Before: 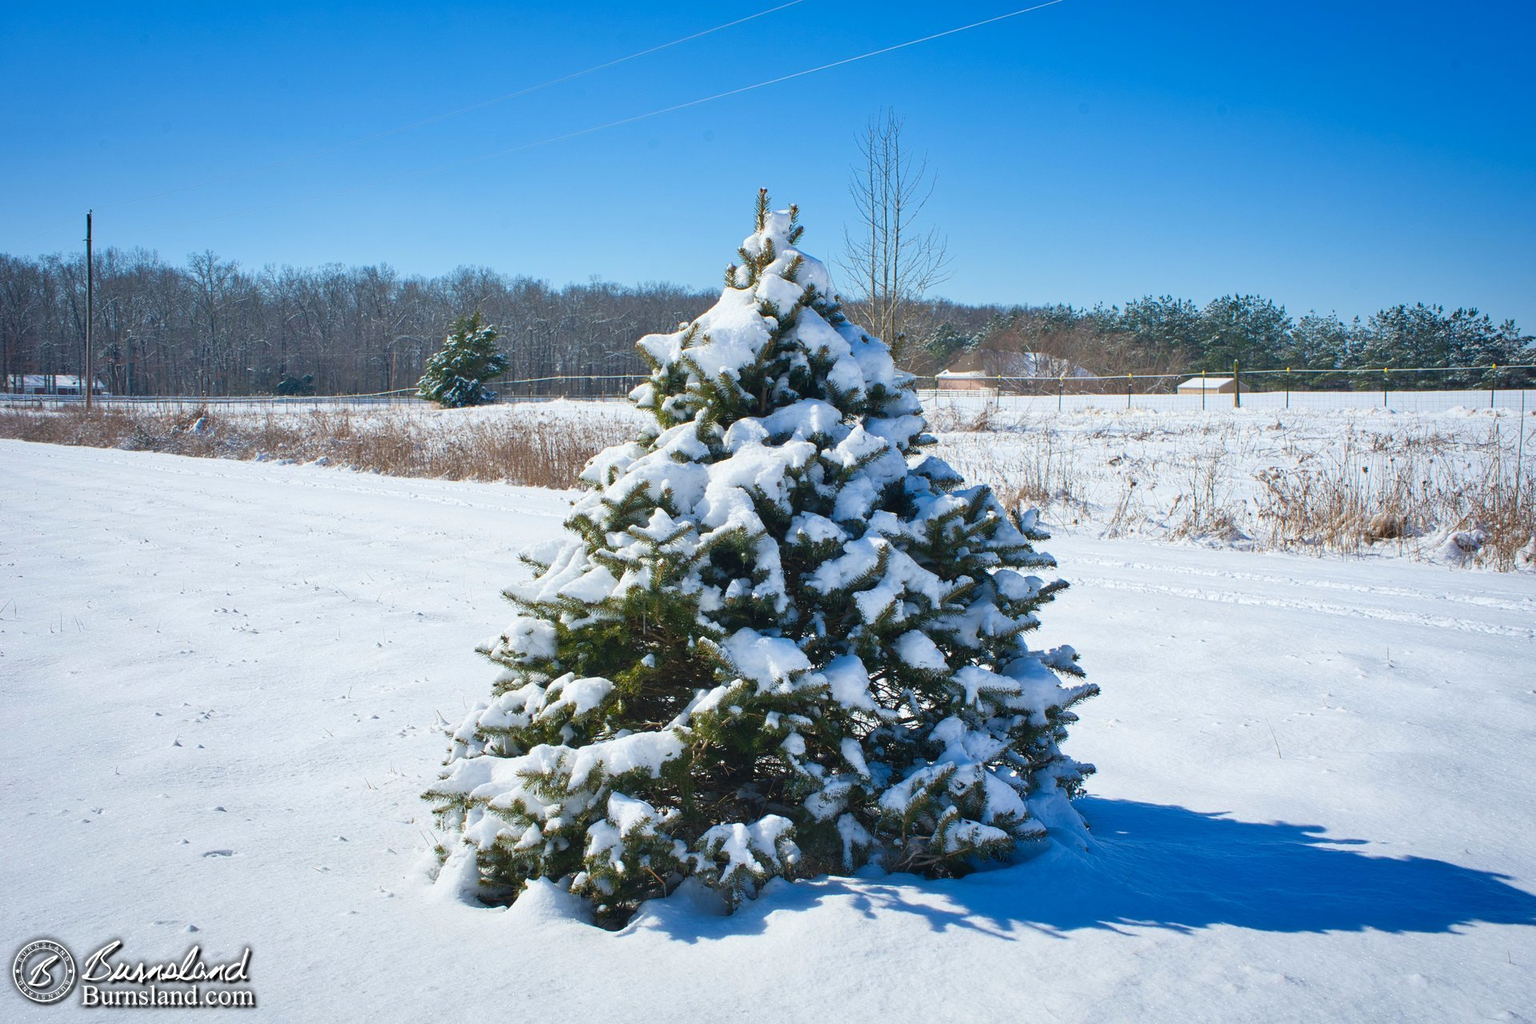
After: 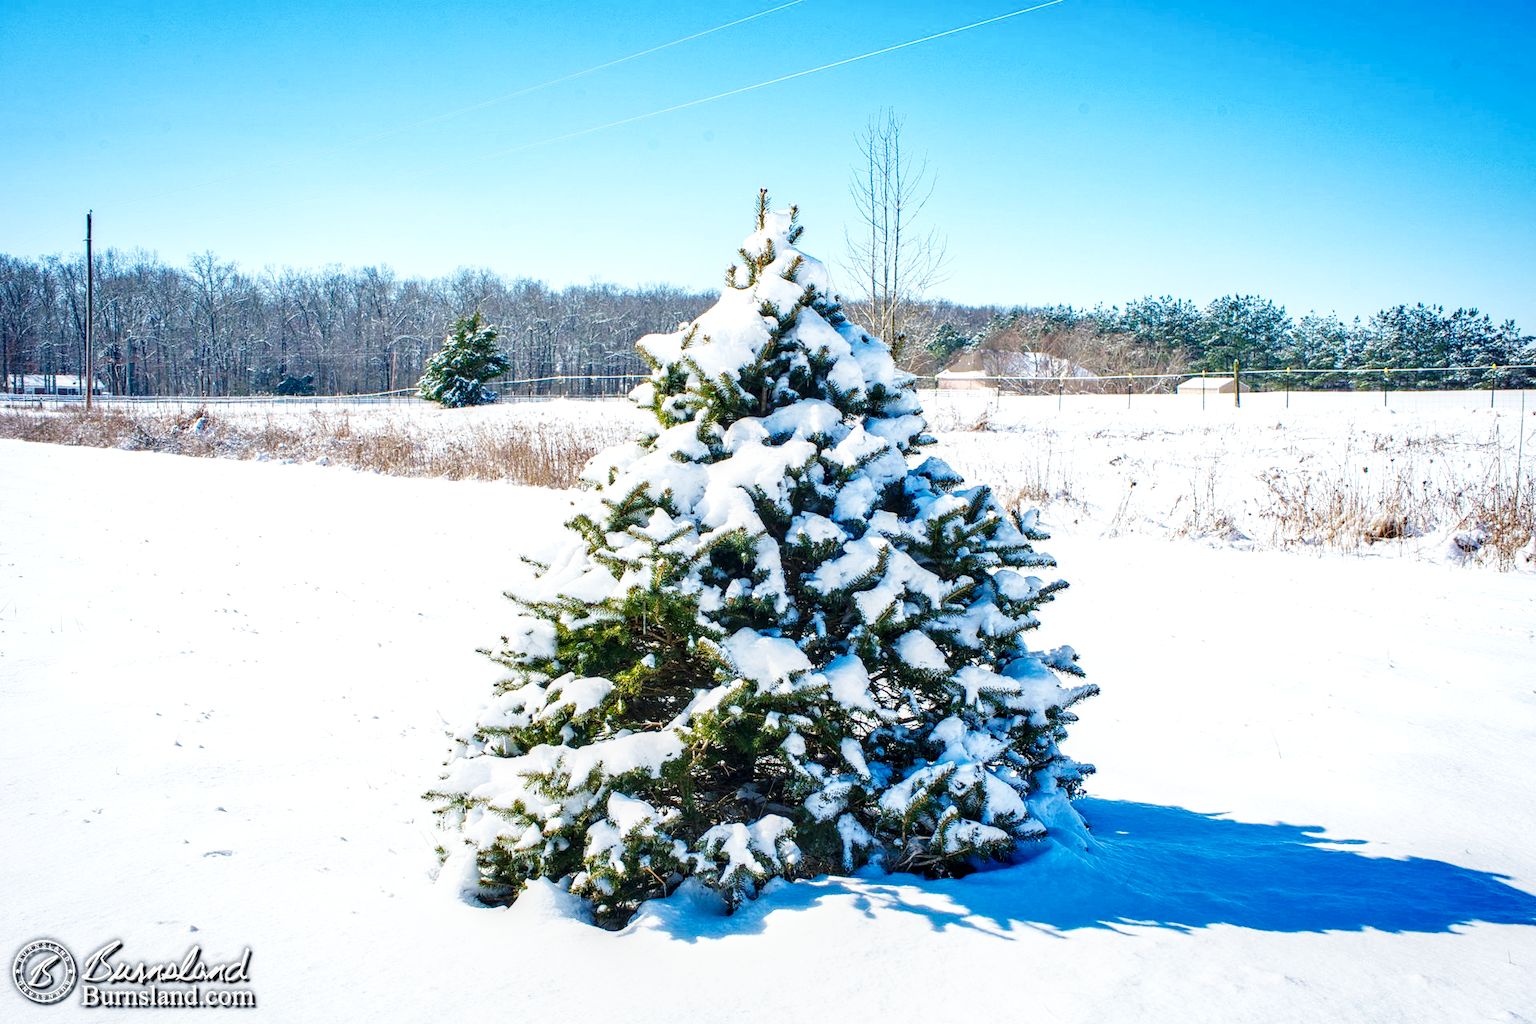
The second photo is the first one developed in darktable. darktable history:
local contrast: highlights 20%, detail 150%
base curve: curves: ch0 [(0, 0.003) (0.001, 0.002) (0.006, 0.004) (0.02, 0.022) (0.048, 0.086) (0.094, 0.234) (0.162, 0.431) (0.258, 0.629) (0.385, 0.8) (0.548, 0.918) (0.751, 0.988) (1, 1)], preserve colors none
